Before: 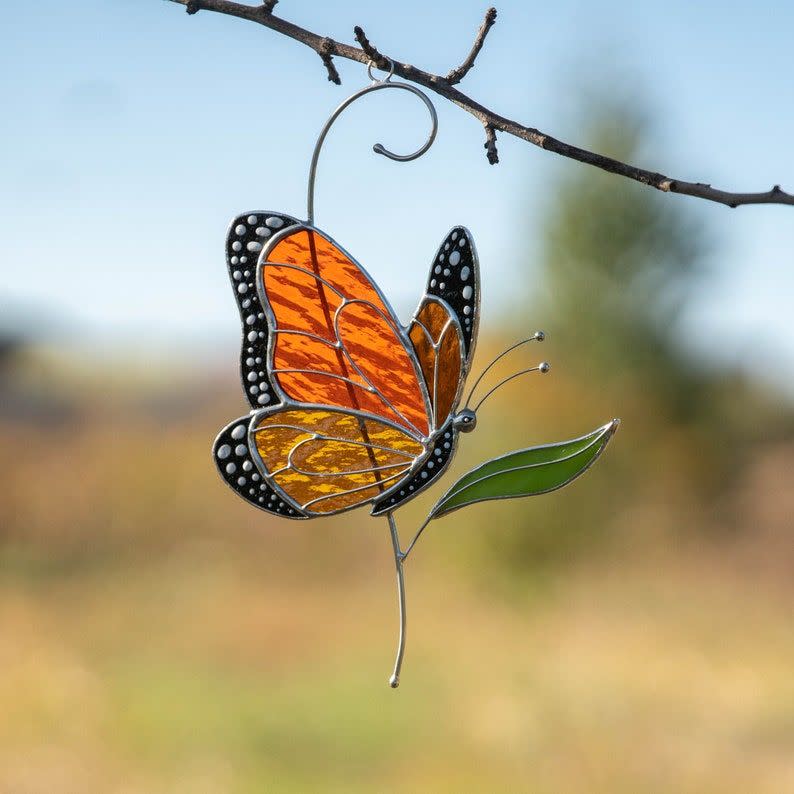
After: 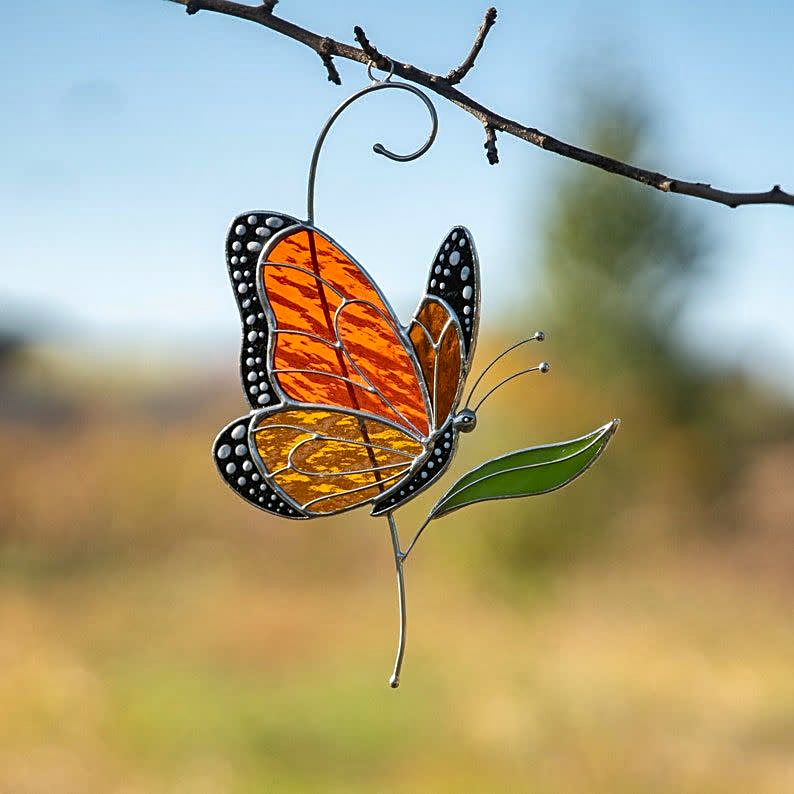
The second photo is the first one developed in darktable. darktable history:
contrast brightness saturation: contrast 0.101, brightness 0.027, saturation 0.093
shadows and highlights: low approximation 0.01, soften with gaussian
sharpen: on, module defaults
